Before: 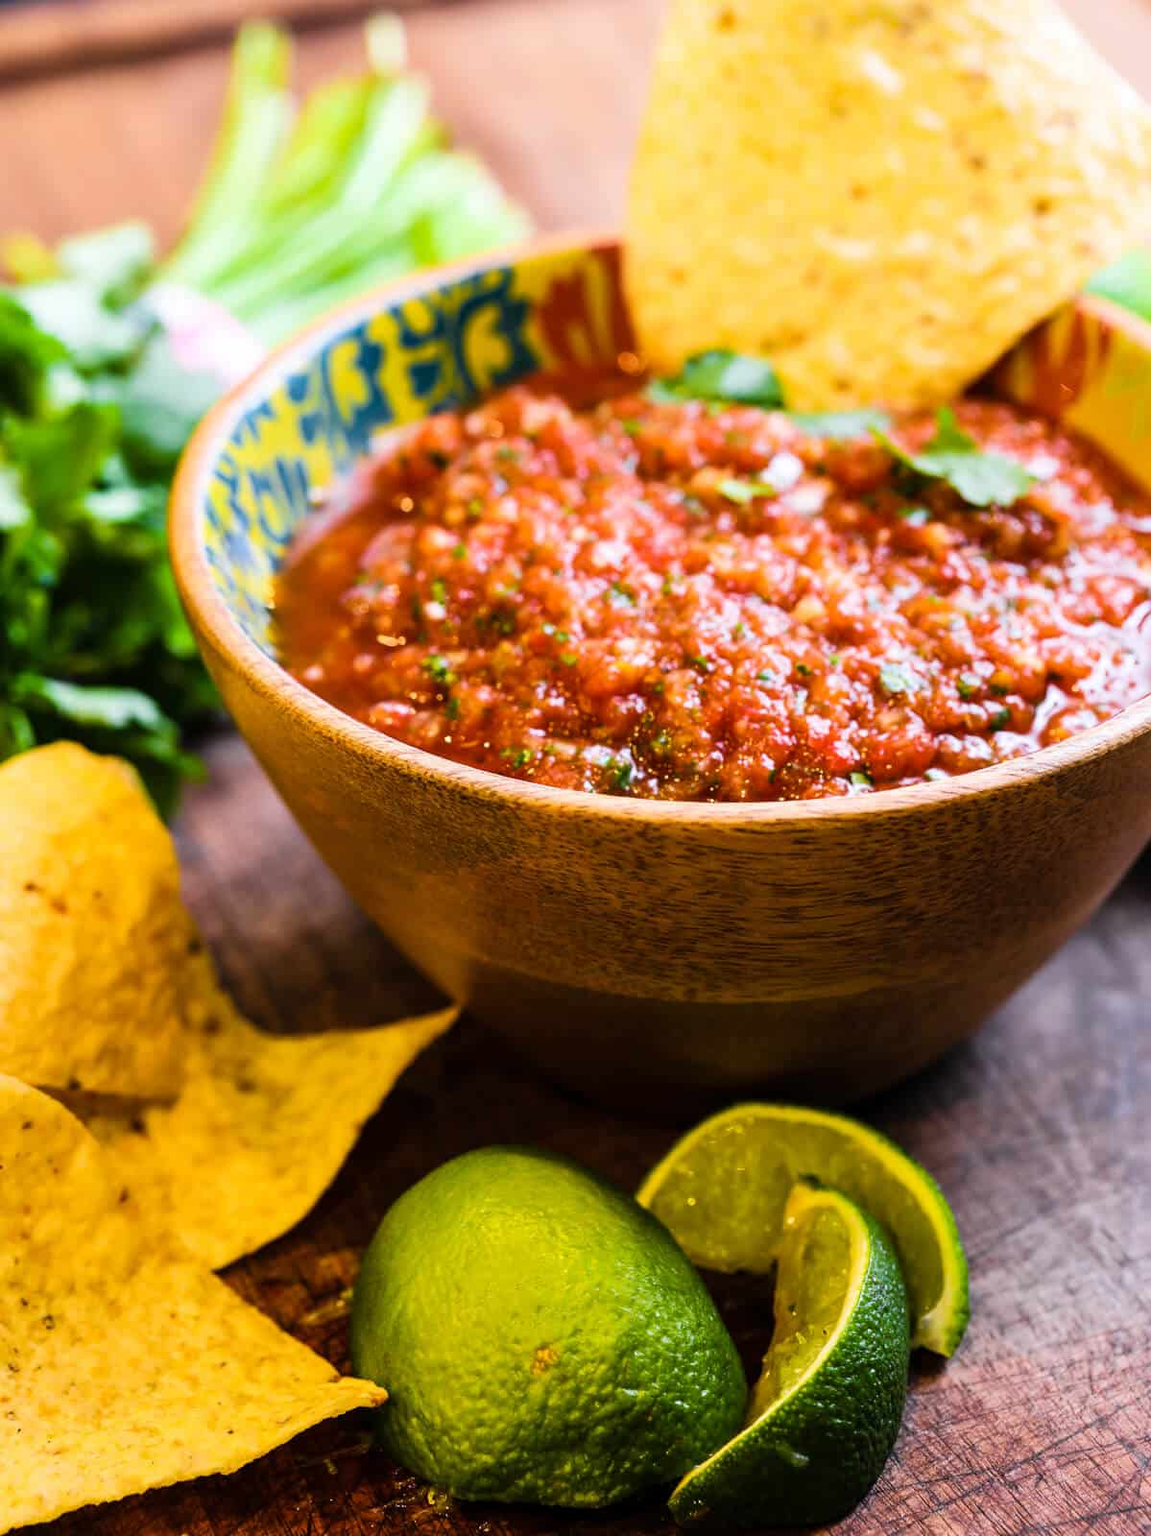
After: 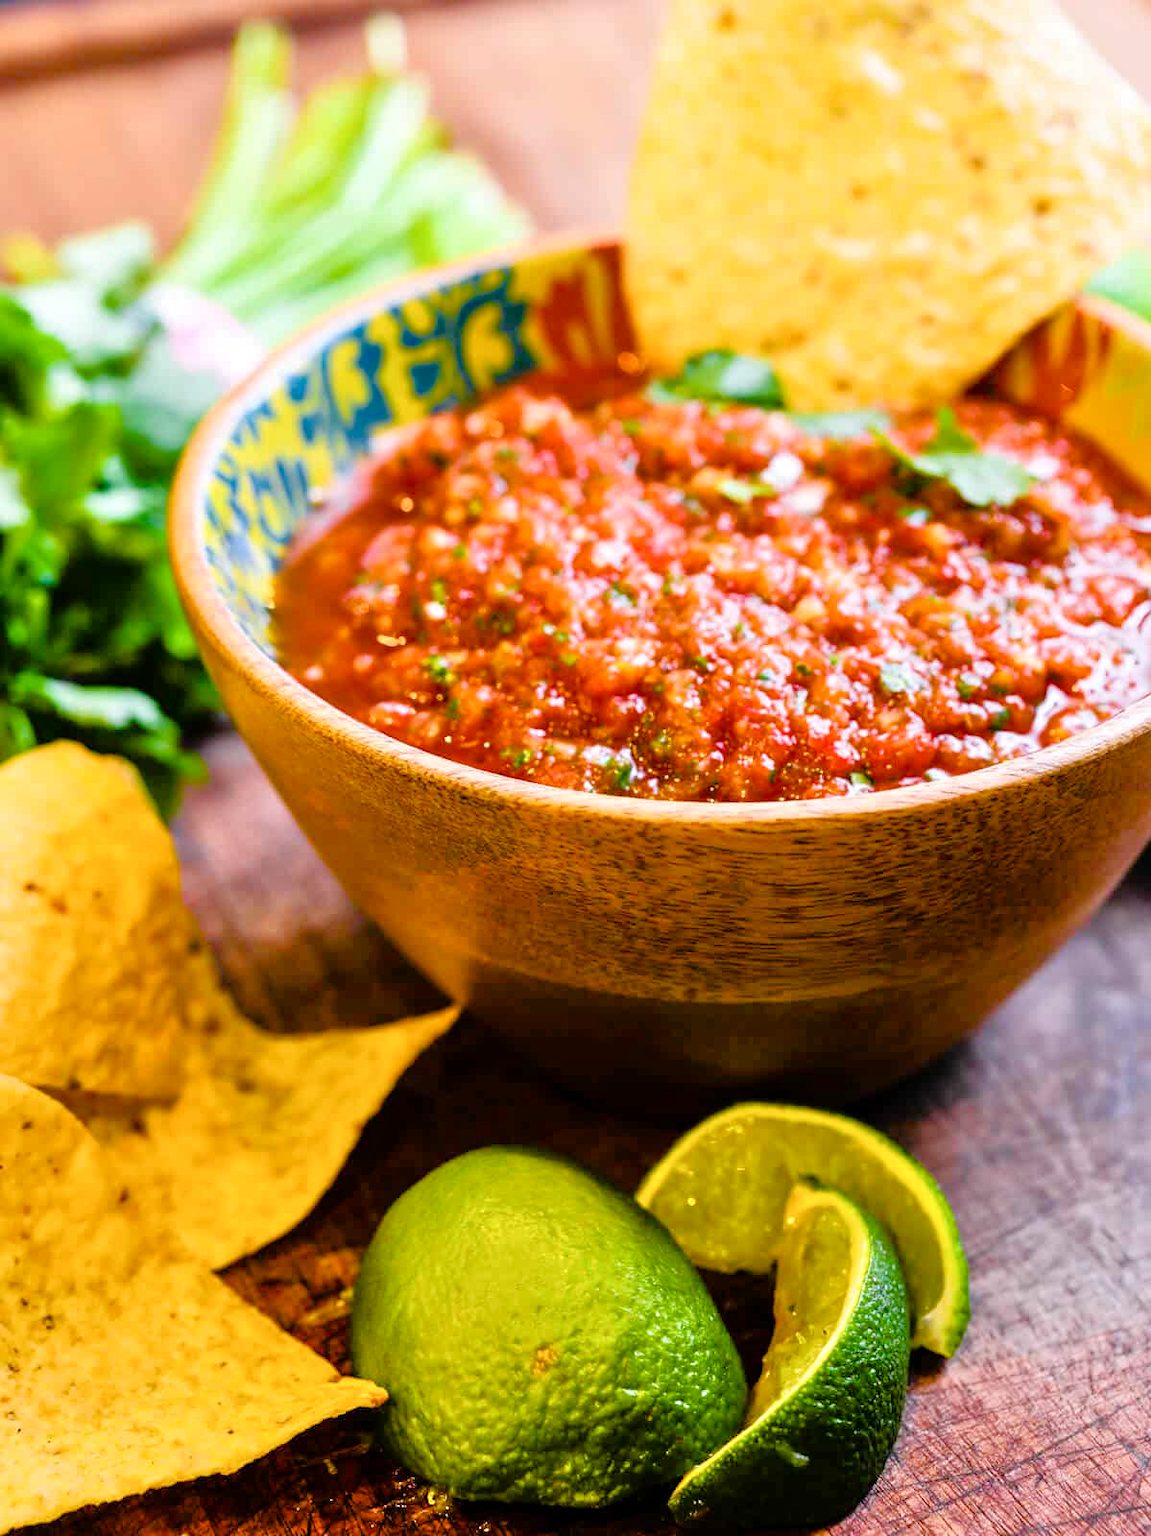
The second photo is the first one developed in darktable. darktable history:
color balance rgb: perceptual saturation grading › global saturation 20%, perceptual saturation grading › highlights -25%, perceptual saturation grading › shadows 50%
tone equalizer: -7 EV 0.15 EV, -6 EV 0.6 EV, -5 EV 1.15 EV, -4 EV 1.33 EV, -3 EV 1.15 EV, -2 EV 0.6 EV, -1 EV 0.15 EV, mask exposure compensation -0.5 EV
white balance: red 1, blue 1
